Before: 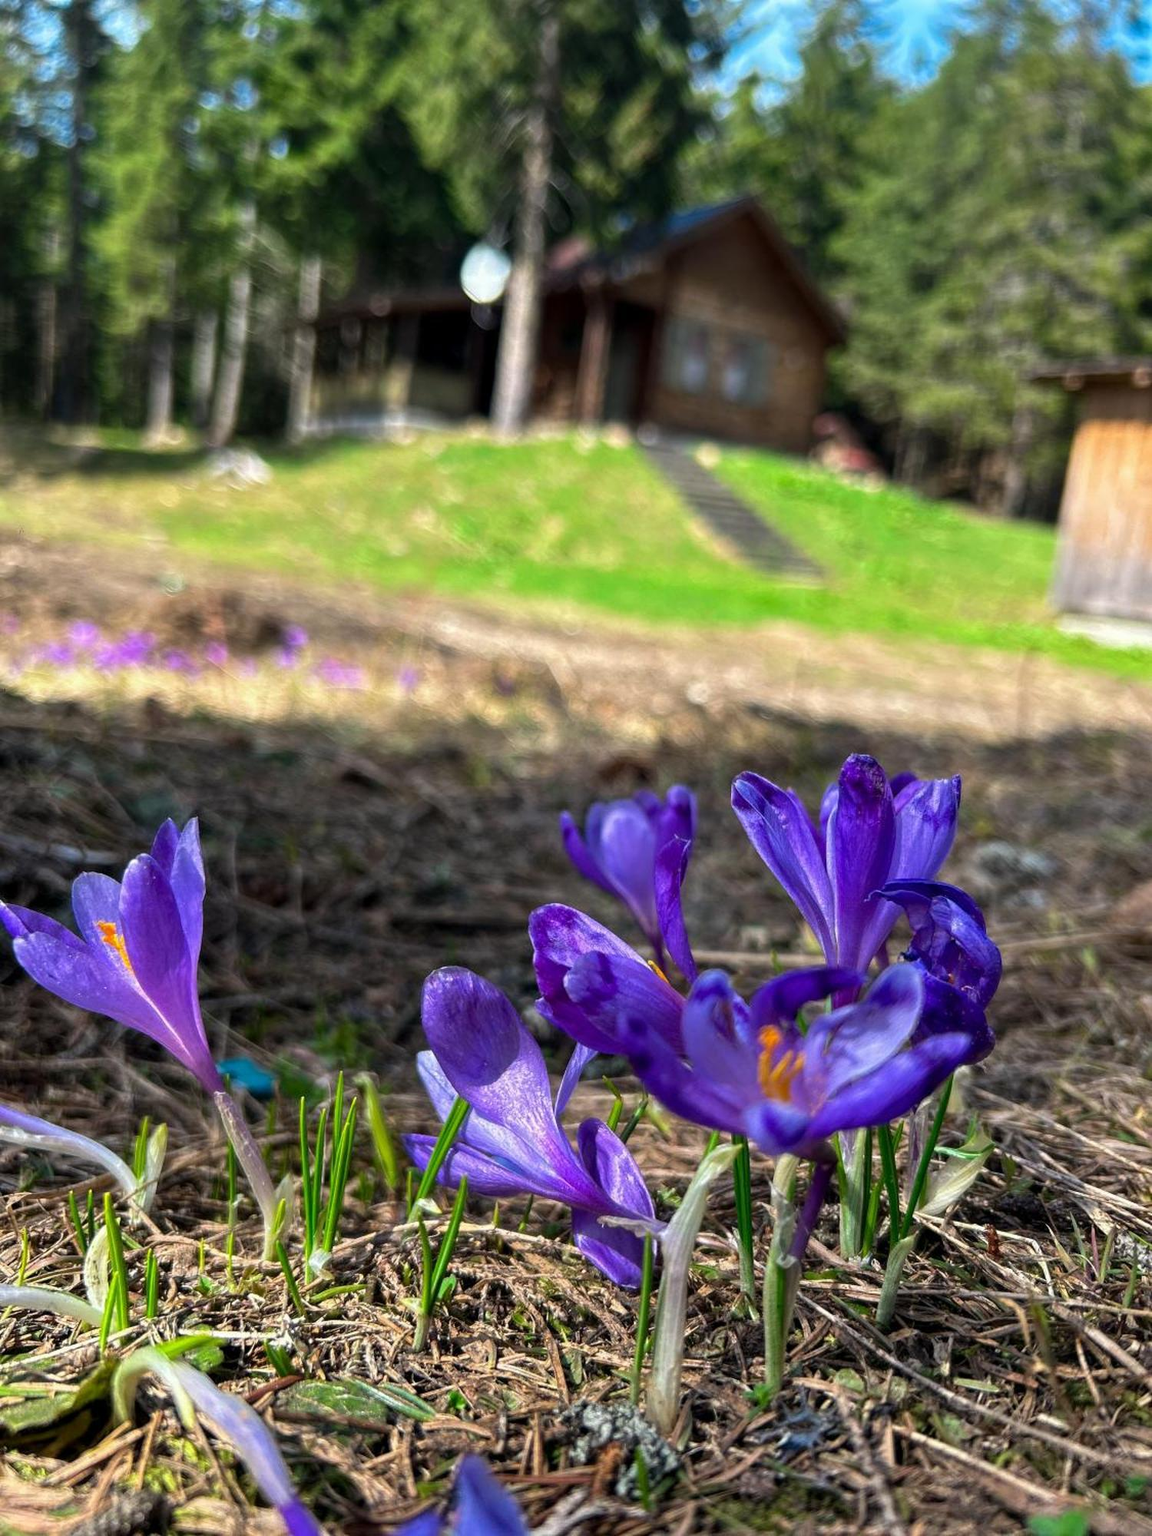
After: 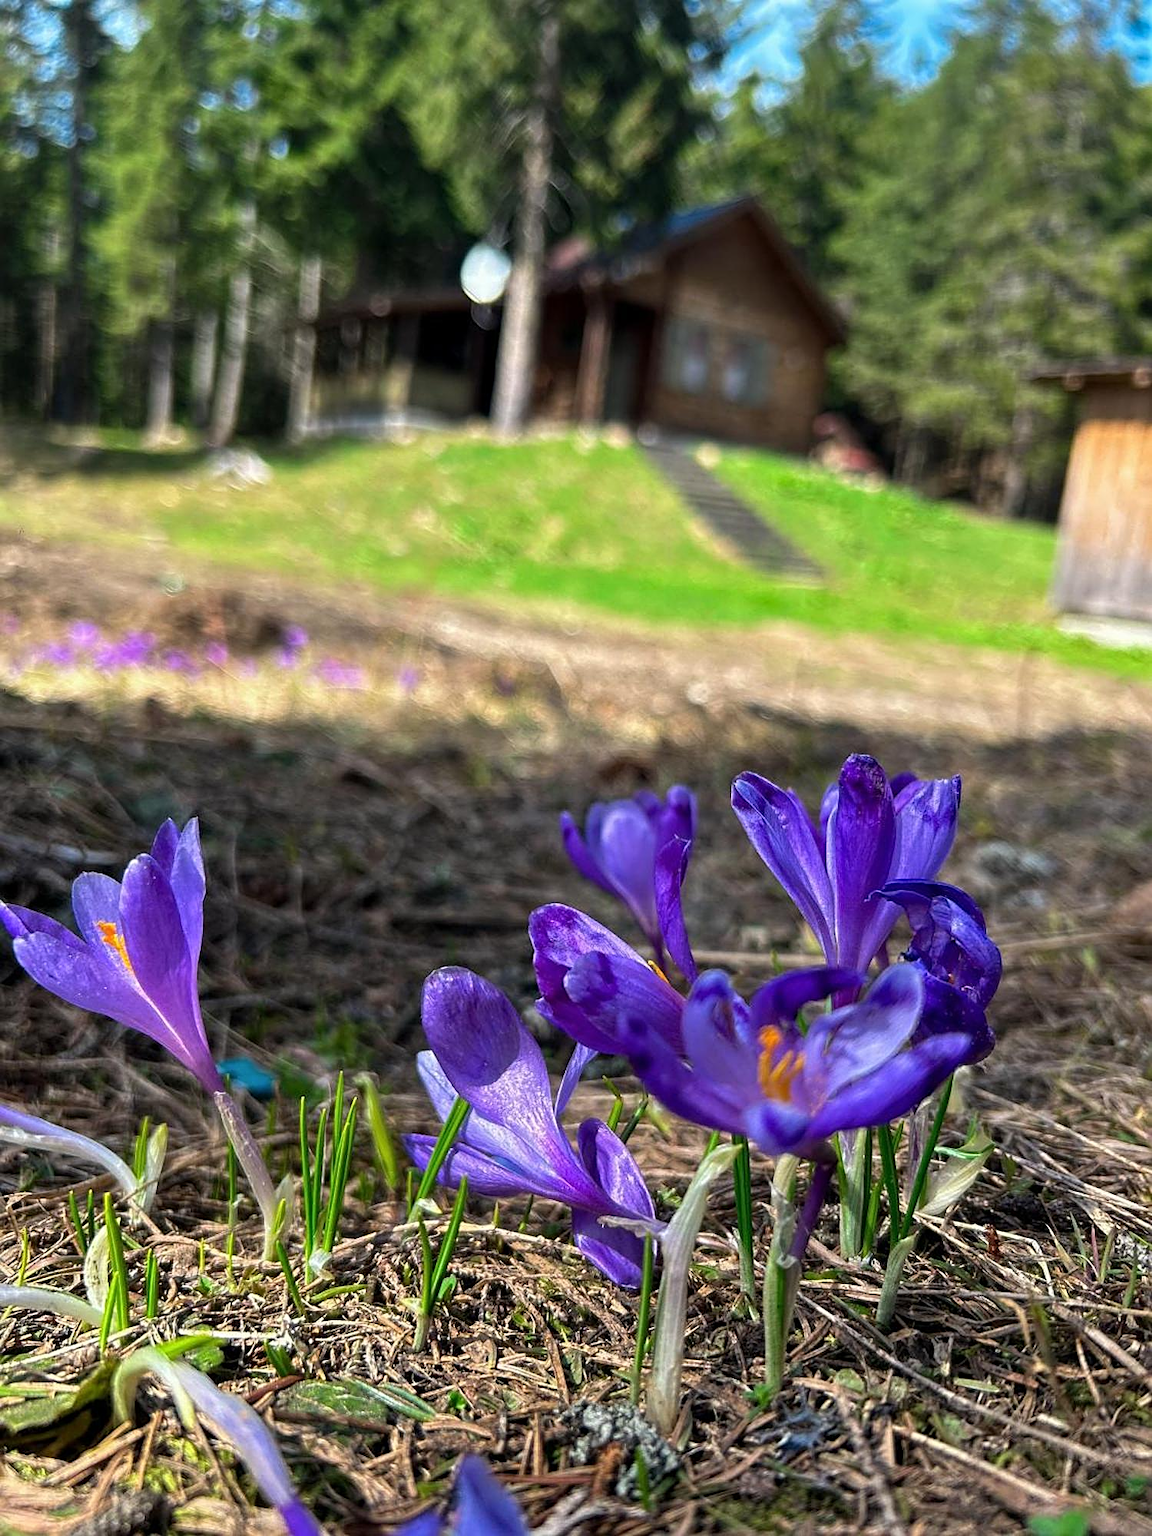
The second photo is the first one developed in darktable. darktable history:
sharpen: on, module defaults
shadows and highlights: radius 125.46, shadows 30.51, highlights -30.51, low approximation 0.01, soften with gaussian
